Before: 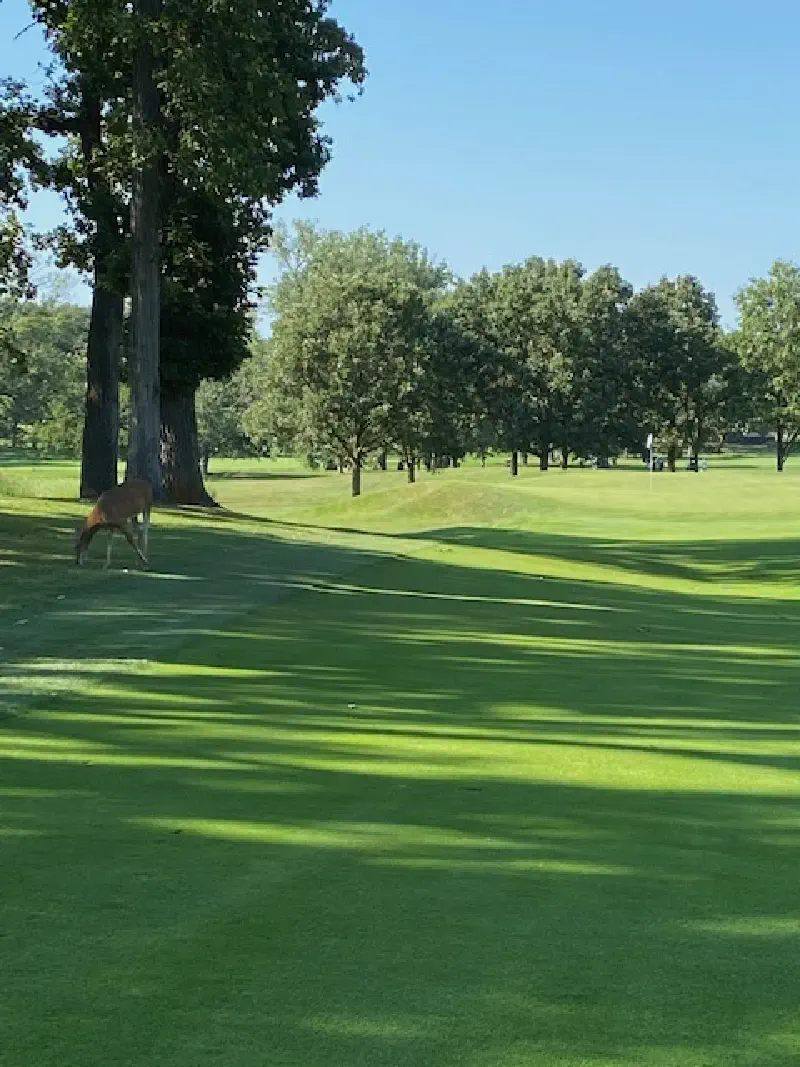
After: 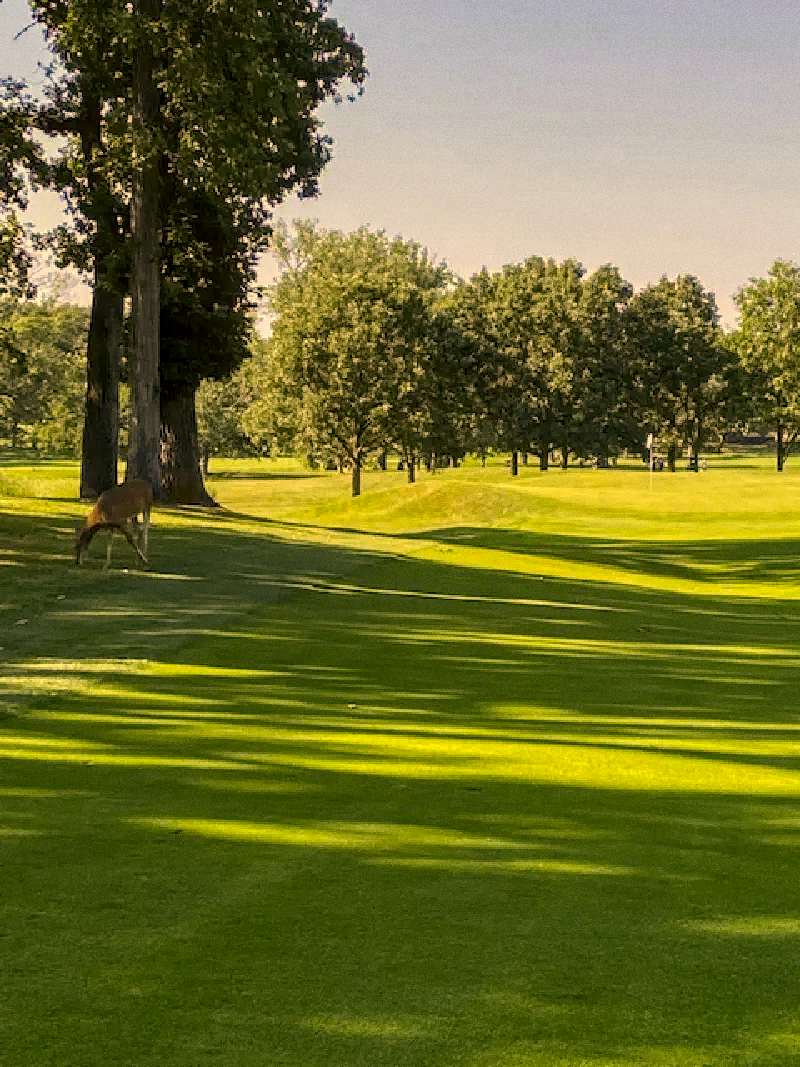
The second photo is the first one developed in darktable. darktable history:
grain: on, module defaults
color zones: curves: ch0 [(0.25, 0.5) (0.636, 0.25) (0.75, 0.5)]
local contrast: highlights 61%, detail 143%, midtone range 0.428
haze removal: adaptive false
color correction: highlights a* 17.94, highlights b* 35.39, shadows a* 1.48, shadows b* 6.42, saturation 1.01
